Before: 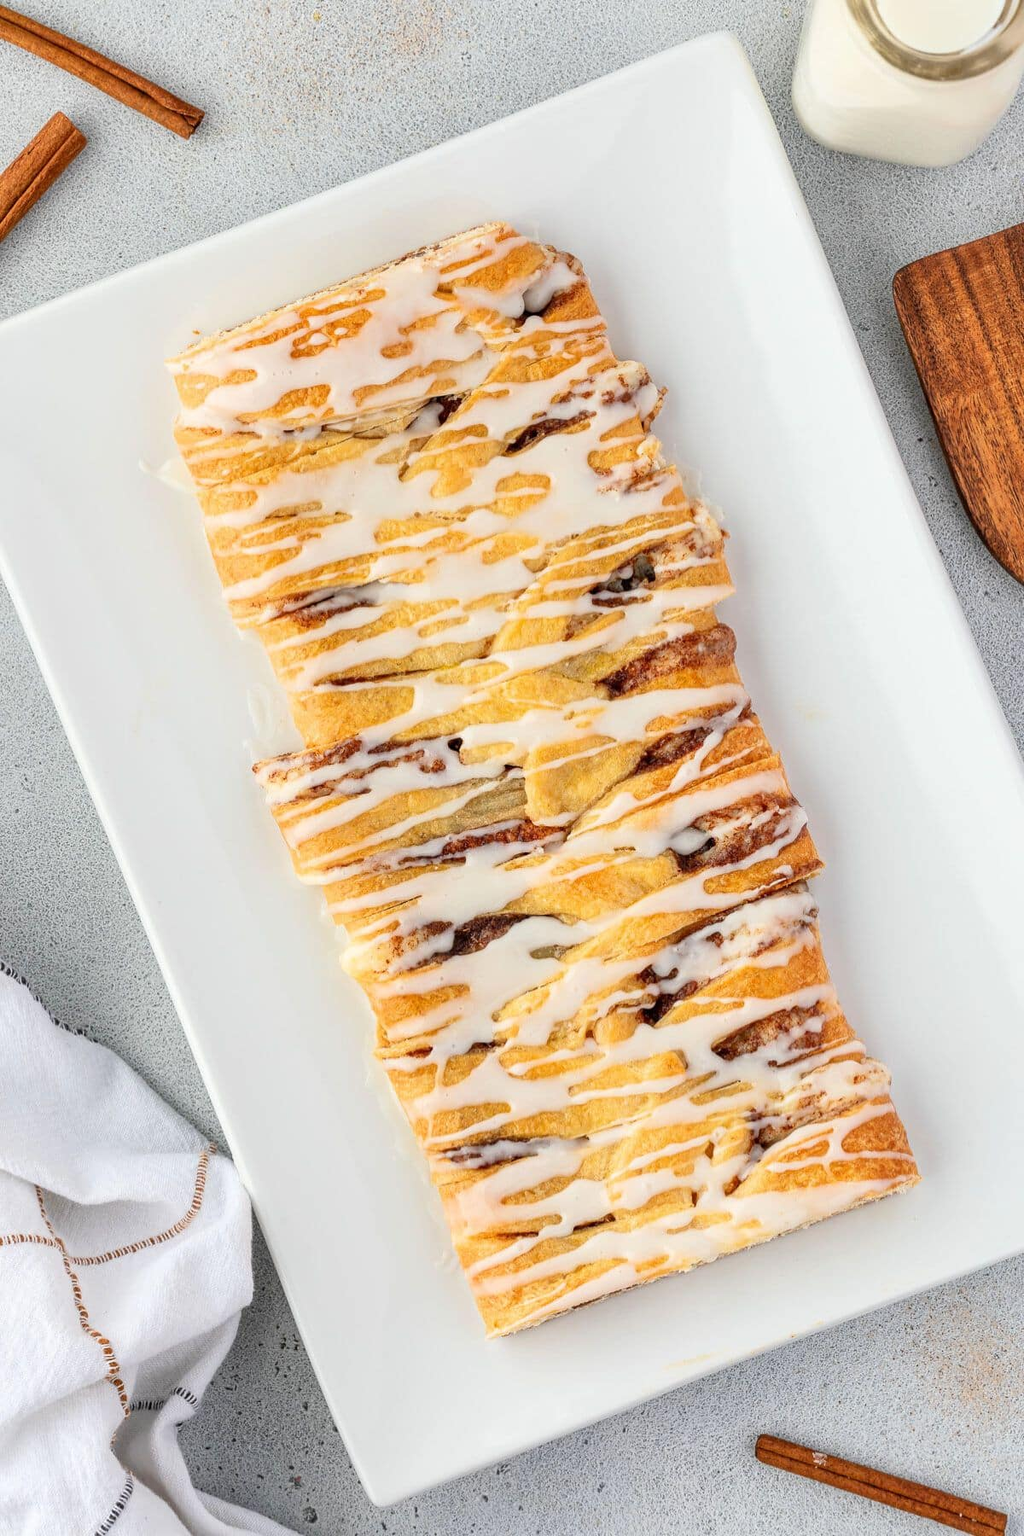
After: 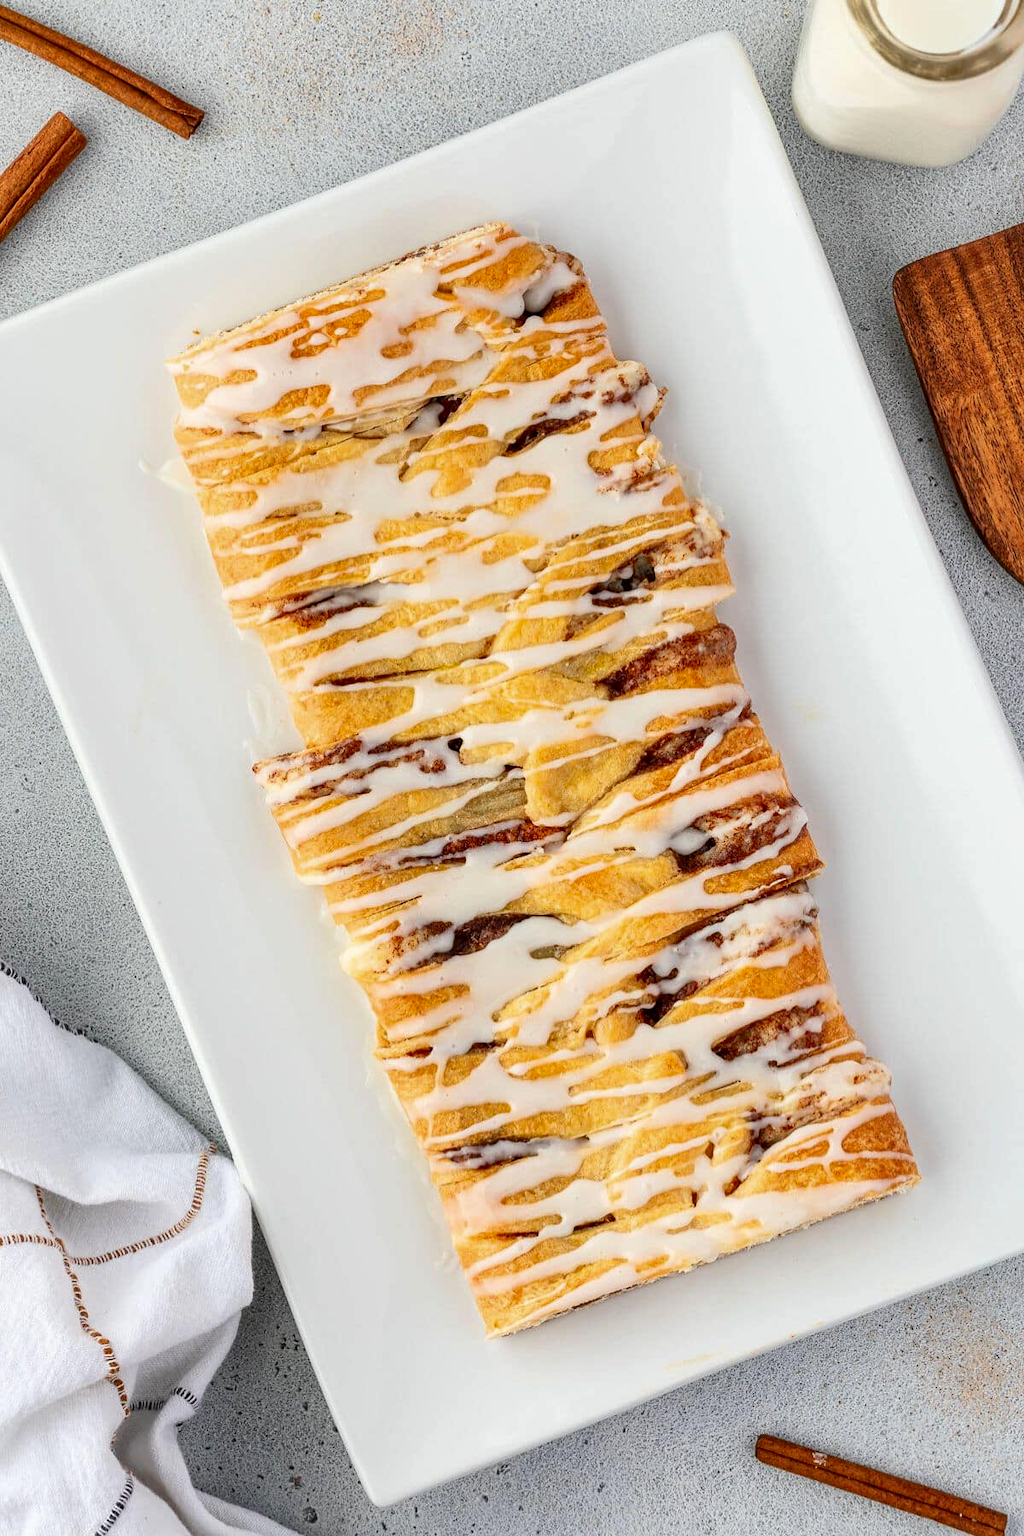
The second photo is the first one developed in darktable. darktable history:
contrast brightness saturation: contrast 0.069, brightness -0.127, saturation 0.05
